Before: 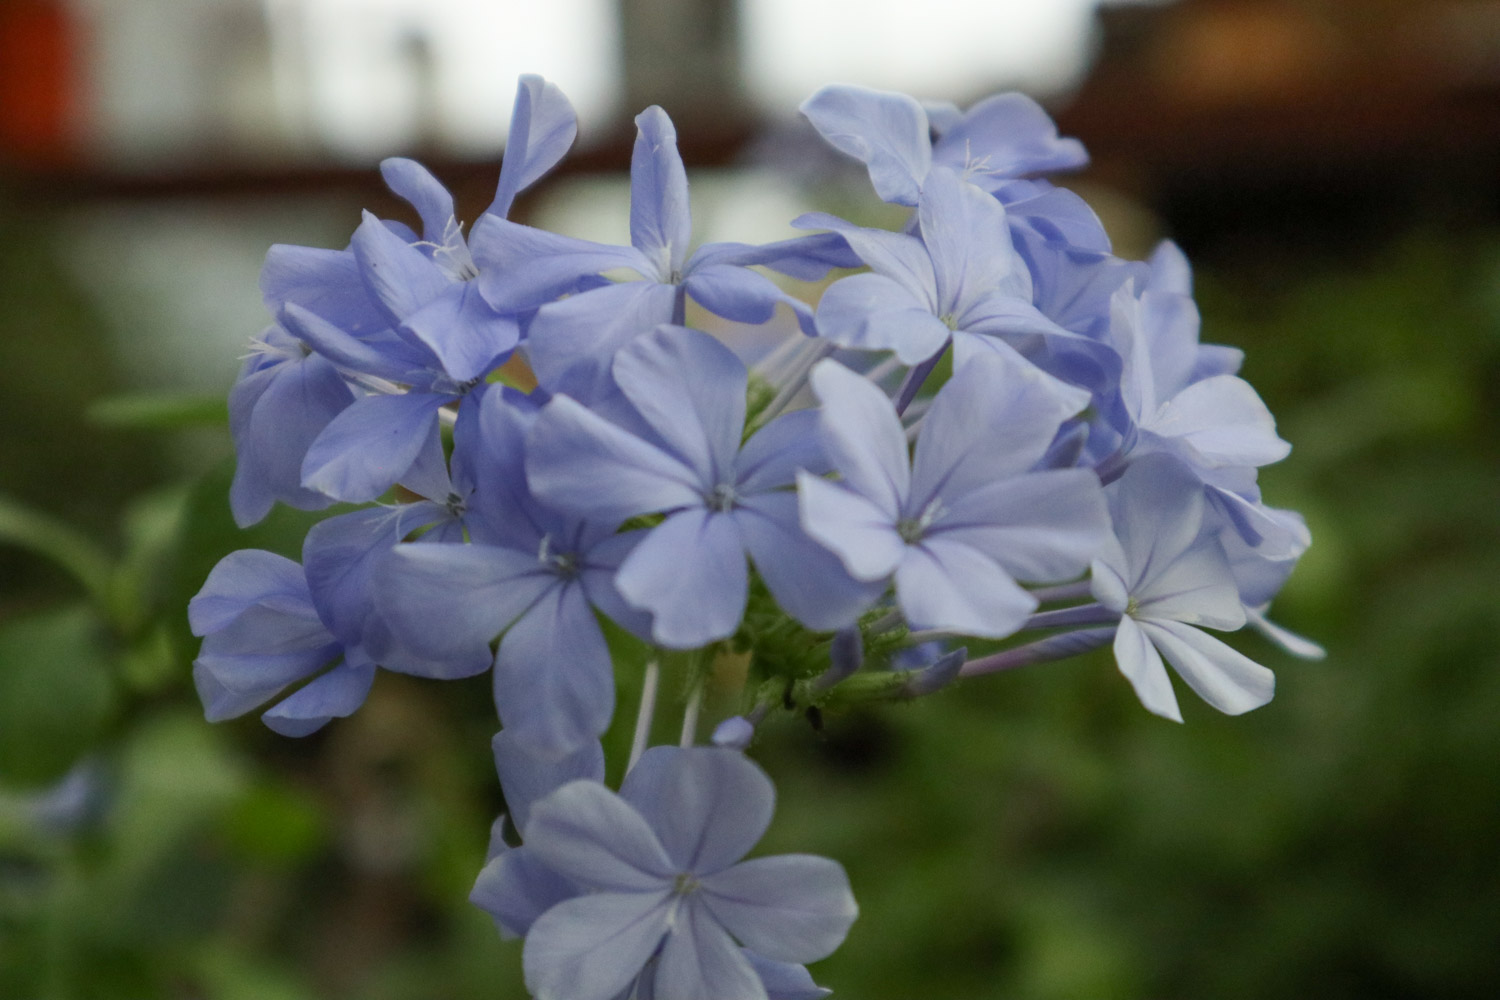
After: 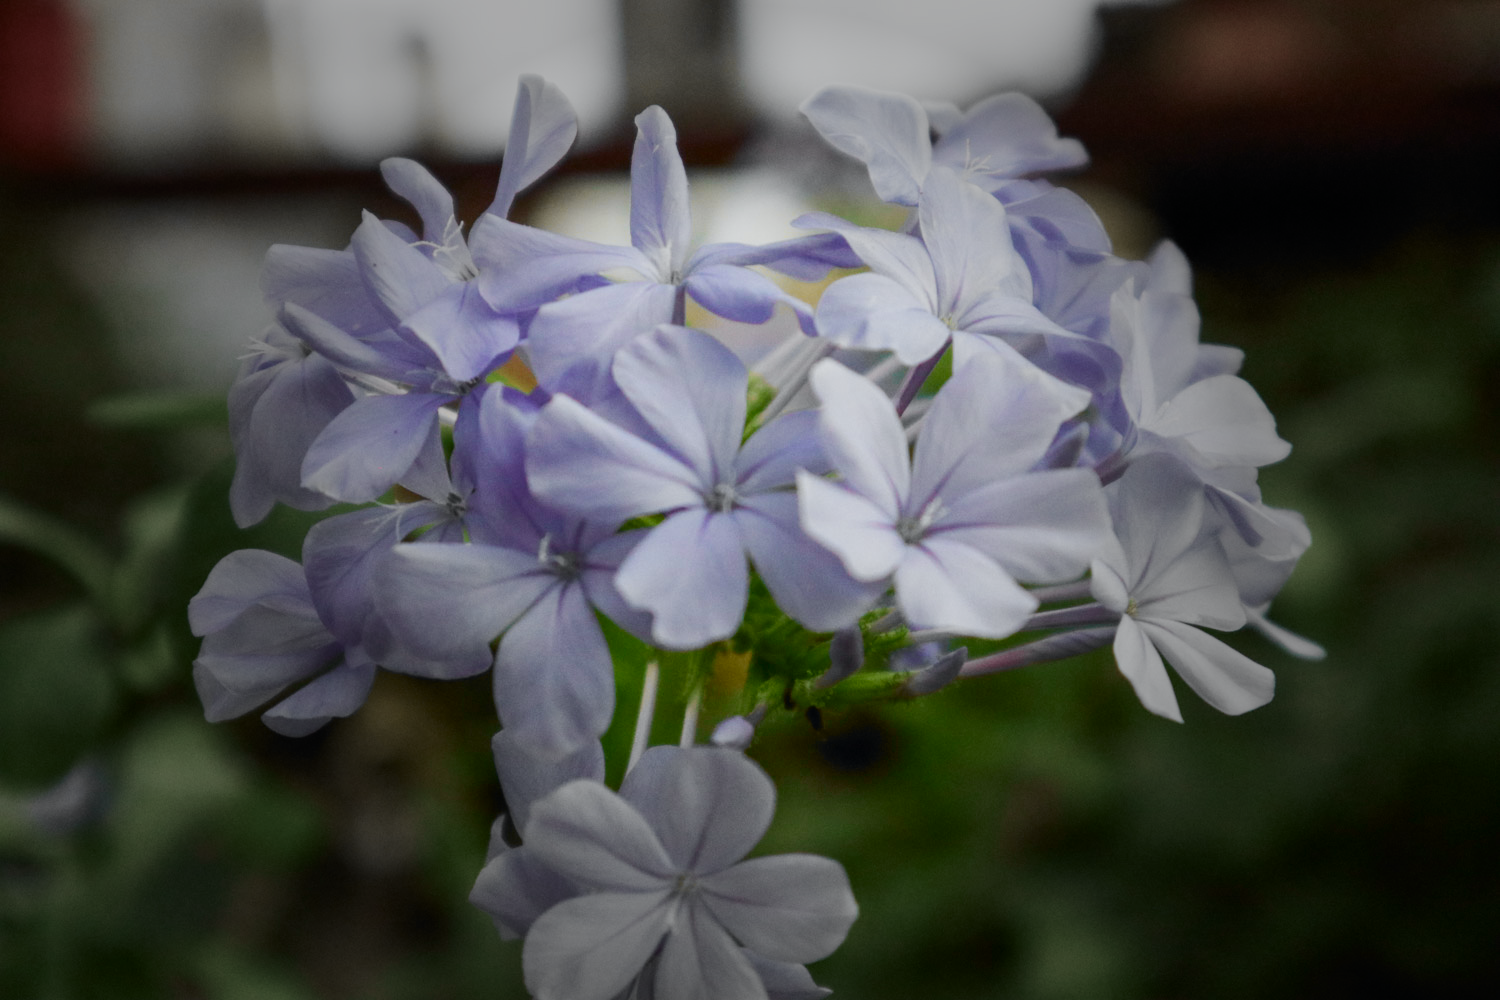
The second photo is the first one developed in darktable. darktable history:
vignetting: fall-off start 31.28%, fall-off radius 34.64%, brightness -0.575
tone curve: curves: ch0 [(0, 0) (0.071, 0.047) (0.266, 0.26) (0.491, 0.552) (0.753, 0.818) (1, 0.983)]; ch1 [(0, 0) (0.346, 0.307) (0.408, 0.369) (0.463, 0.443) (0.482, 0.493) (0.502, 0.5) (0.517, 0.518) (0.546, 0.576) (0.588, 0.643) (0.651, 0.709) (1, 1)]; ch2 [(0, 0) (0.346, 0.34) (0.434, 0.46) (0.485, 0.494) (0.5, 0.494) (0.517, 0.503) (0.535, 0.545) (0.583, 0.634) (0.625, 0.686) (1, 1)], color space Lab, independent channels, preserve colors none
